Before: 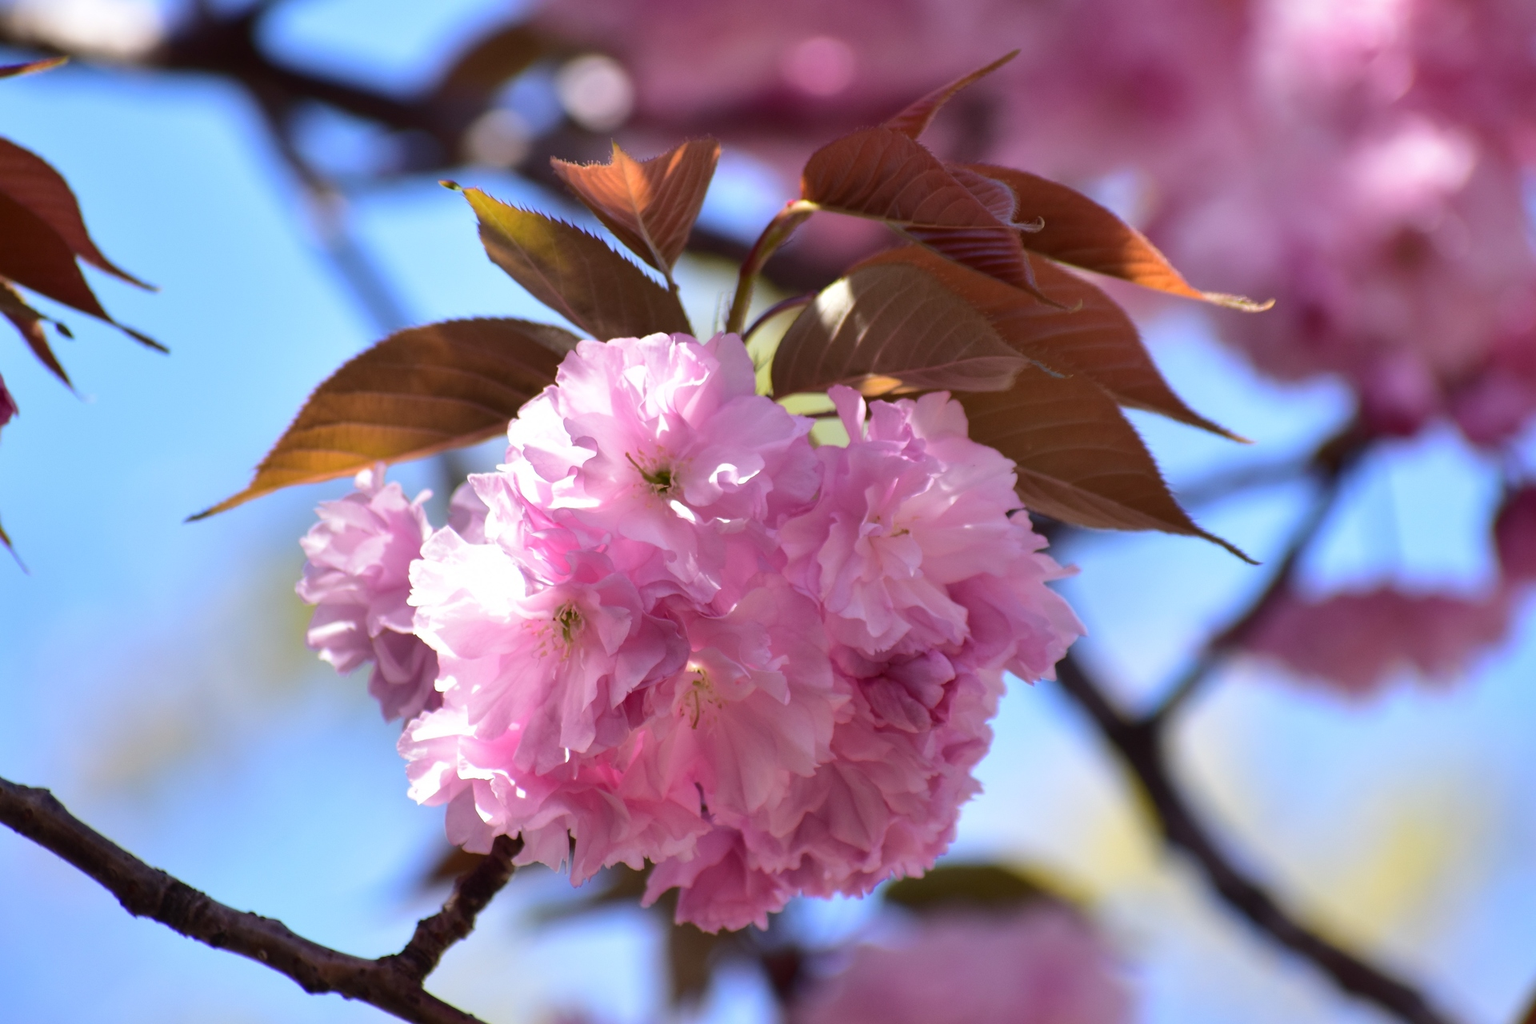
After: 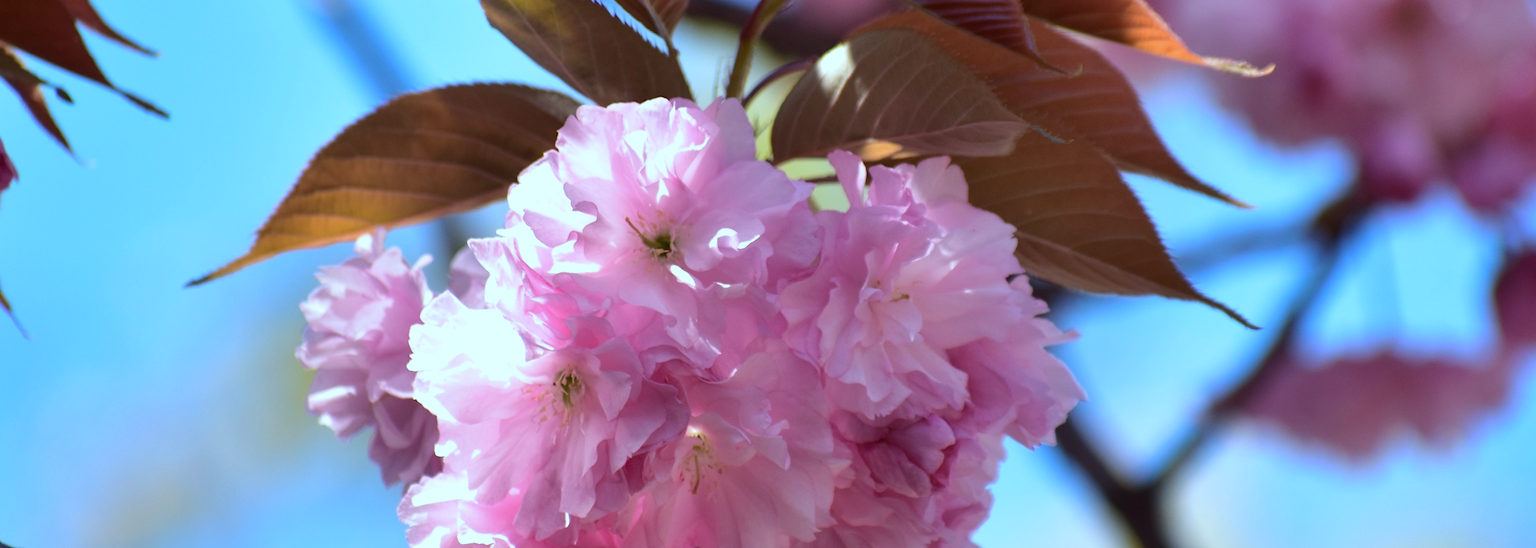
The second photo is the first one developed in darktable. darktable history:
color correction: highlights a* -10.04, highlights b* -10.37
crop and rotate: top 23.043%, bottom 23.437%
